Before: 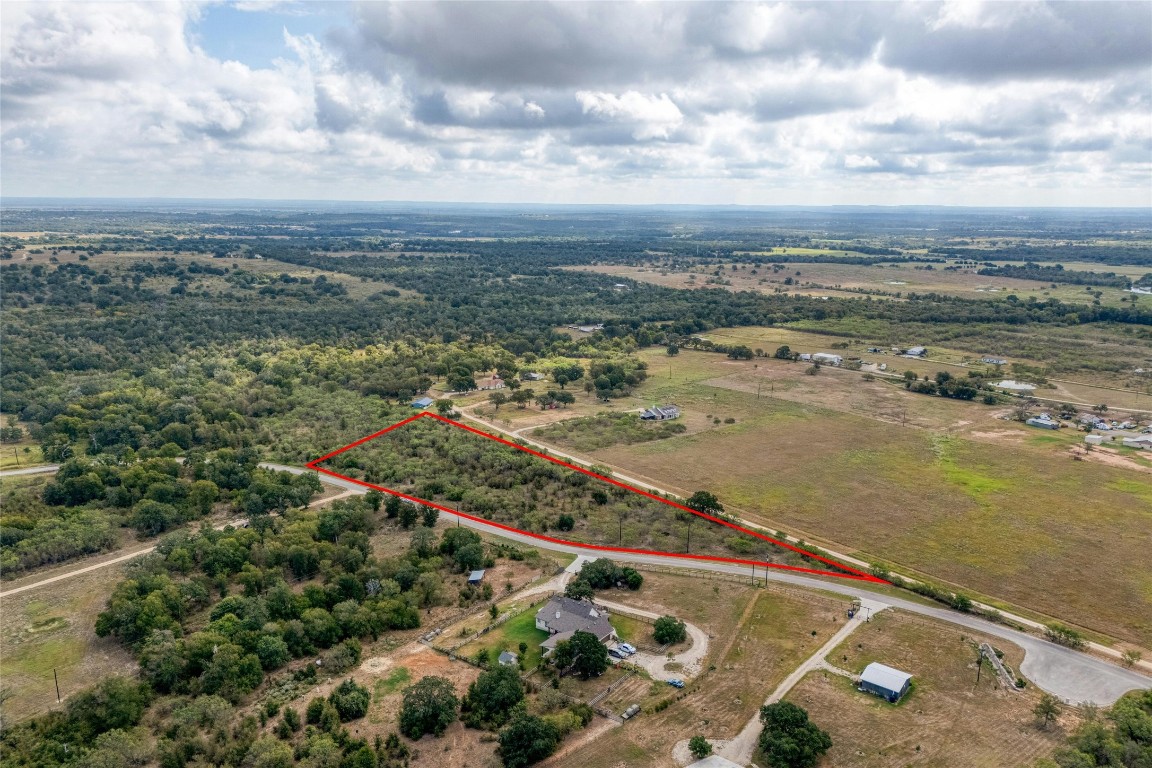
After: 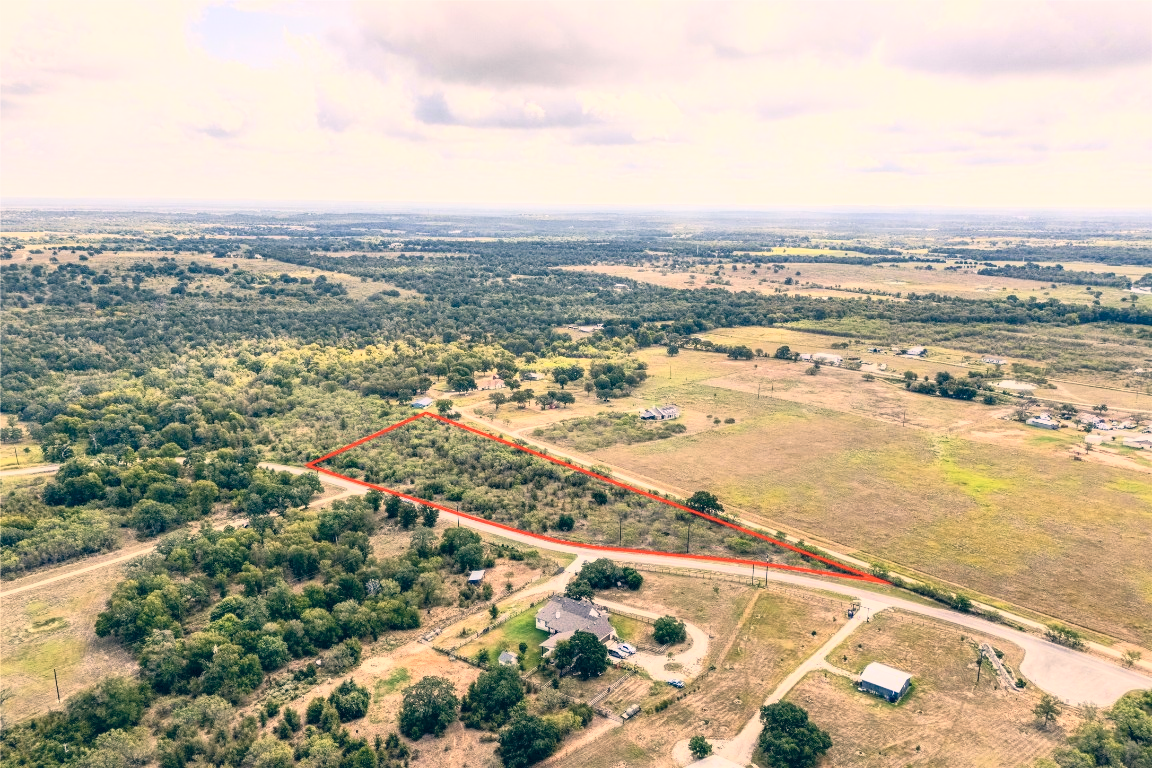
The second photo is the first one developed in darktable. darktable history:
color correction: highlights a* 10.32, highlights b* 14.66, shadows a* -9.59, shadows b* -15.02
contrast brightness saturation: contrast 0.39, brightness 0.53
